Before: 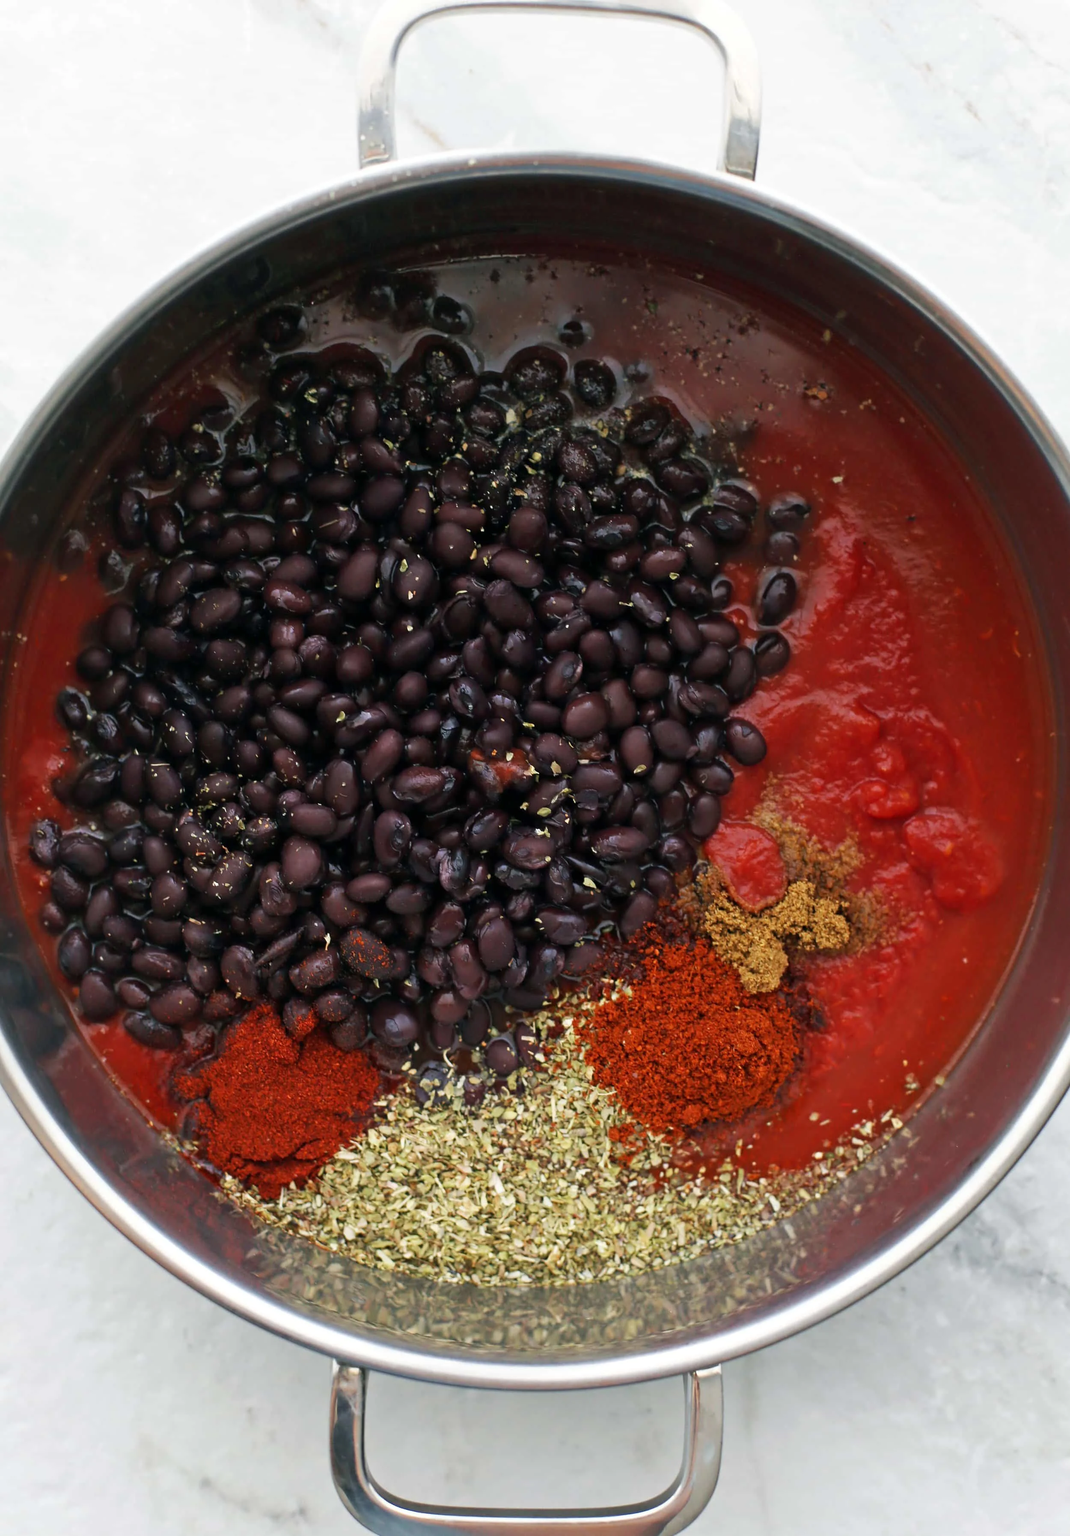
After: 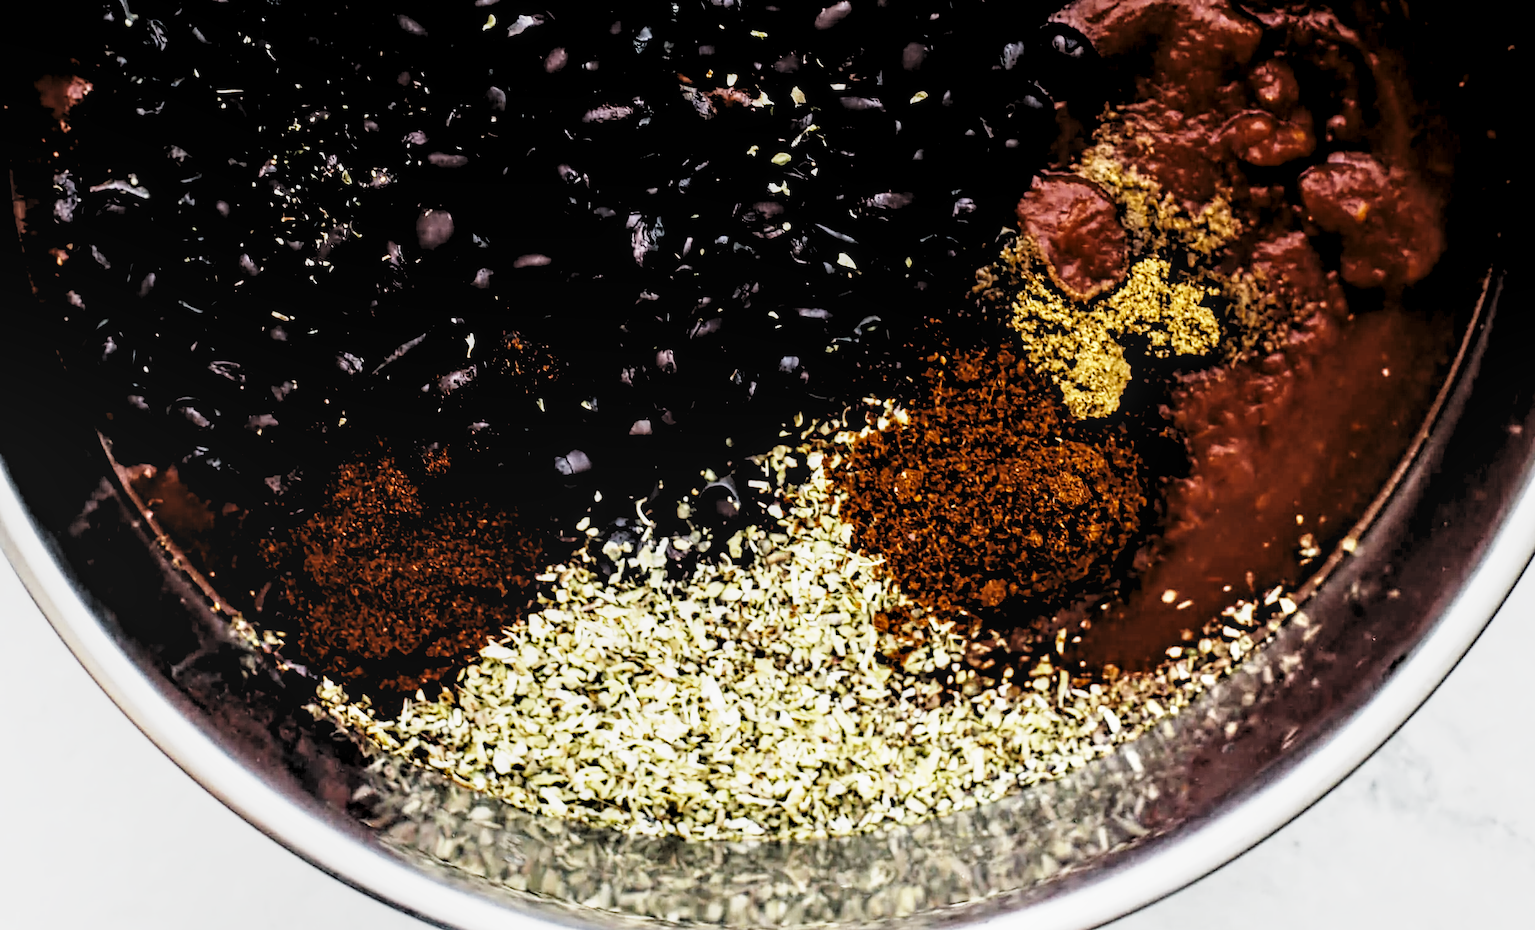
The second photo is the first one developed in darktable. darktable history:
exposure: black level correction 0.001, exposure 0.499 EV, compensate exposure bias true, compensate highlight preservation false
crop: top 45.655%, bottom 12.141%
local contrast: on, module defaults
levels: levels [0.514, 0.759, 1]
color zones: curves: ch1 [(0, 0.523) (0.143, 0.545) (0.286, 0.52) (0.429, 0.506) (0.571, 0.503) (0.714, 0.503) (0.857, 0.508) (1, 0.523)]
base curve: curves: ch0 [(0, 0) (0.007, 0.004) (0.027, 0.03) (0.046, 0.07) (0.207, 0.54) (0.442, 0.872) (0.673, 0.972) (1, 1)], preserve colors none
